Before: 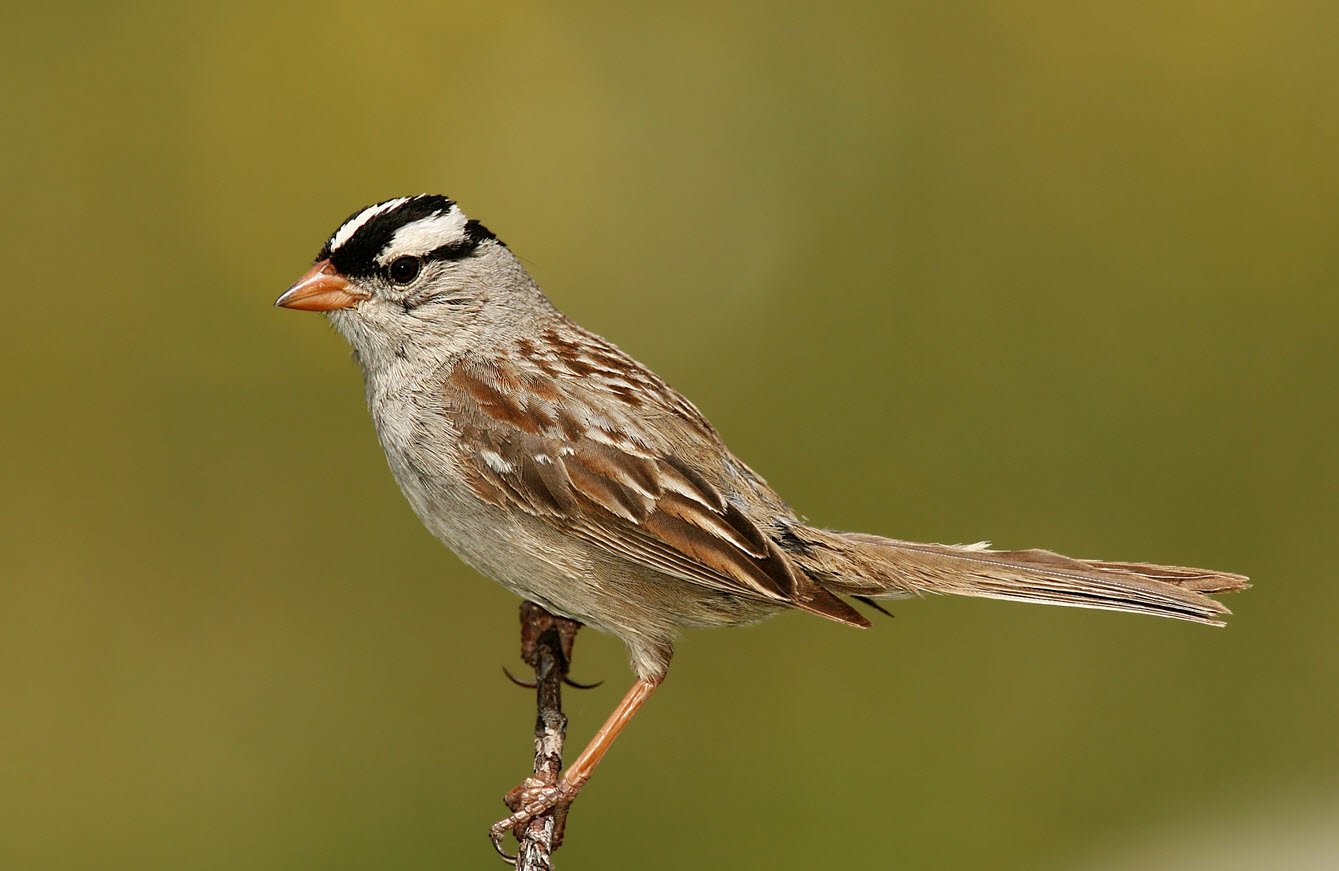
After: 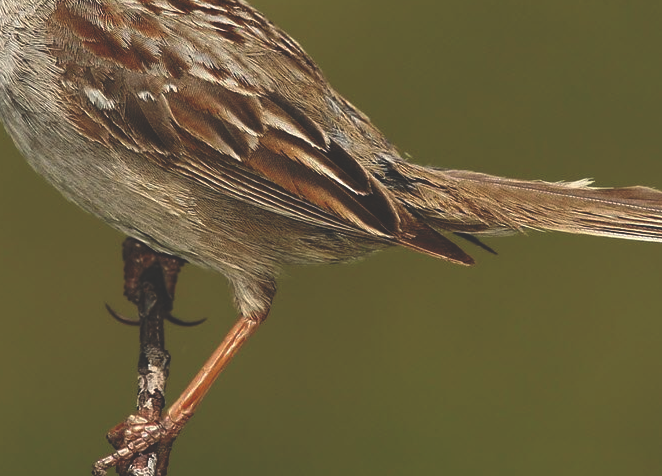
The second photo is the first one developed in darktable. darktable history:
crop: left 29.672%, top 41.786%, right 20.851%, bottom 3.487%
rgb curve: curves: ch0 [(0, 0.186) (0.314, 0.284) (0.775, 0.708) (1, 1)], compensate middle gray true, preserve colors none
